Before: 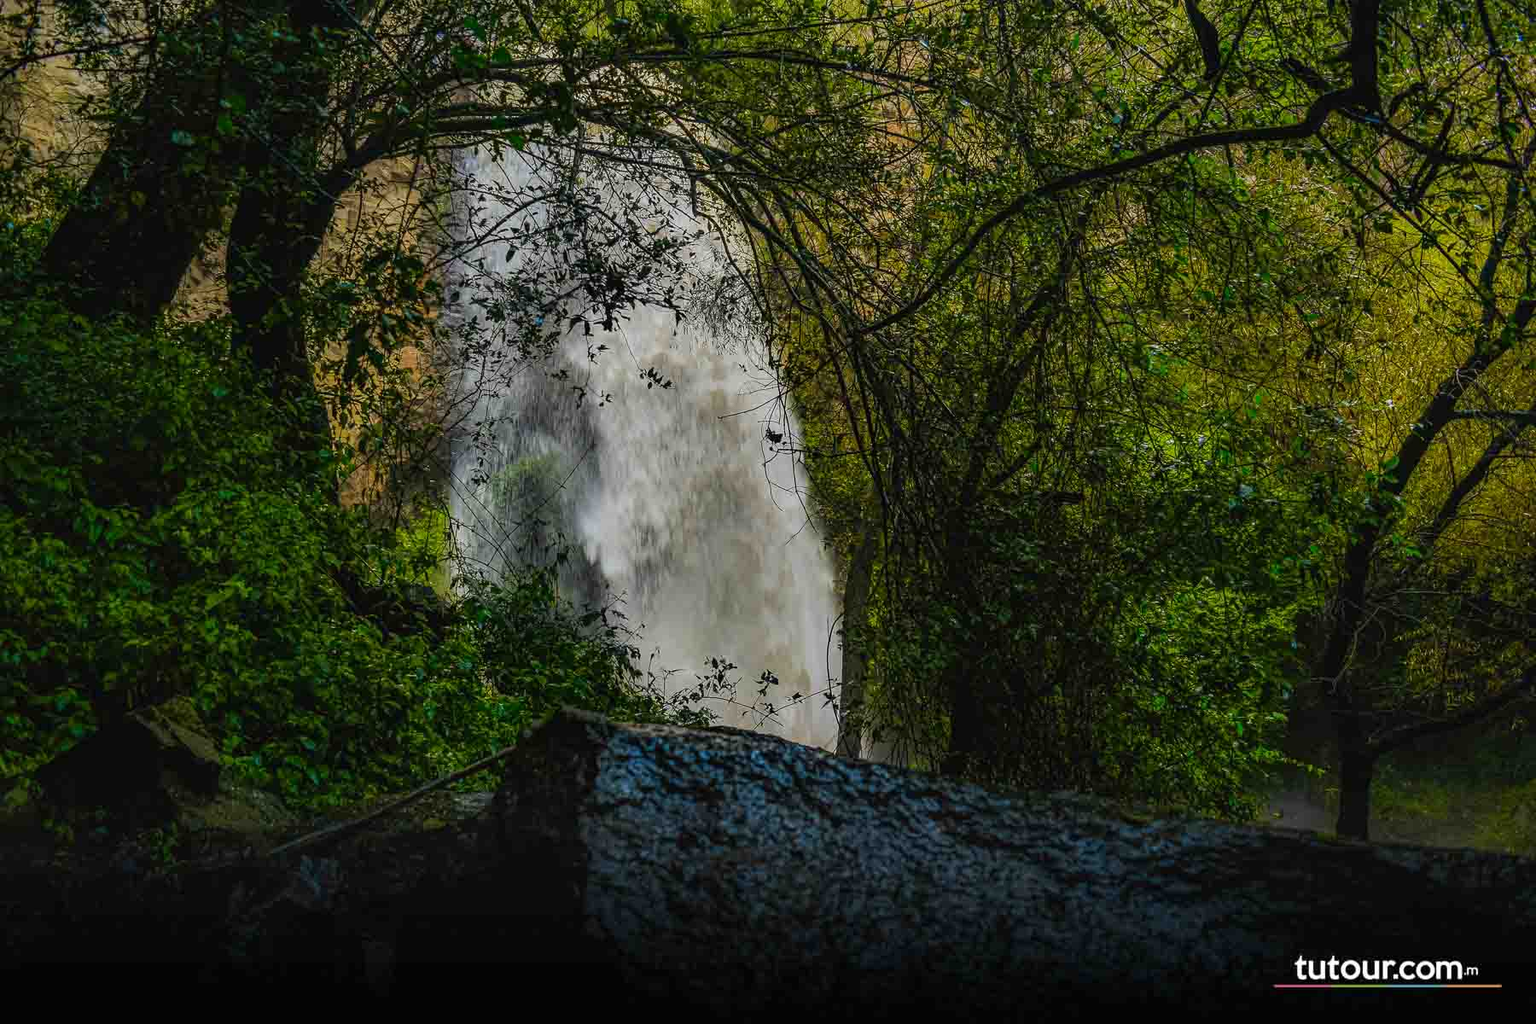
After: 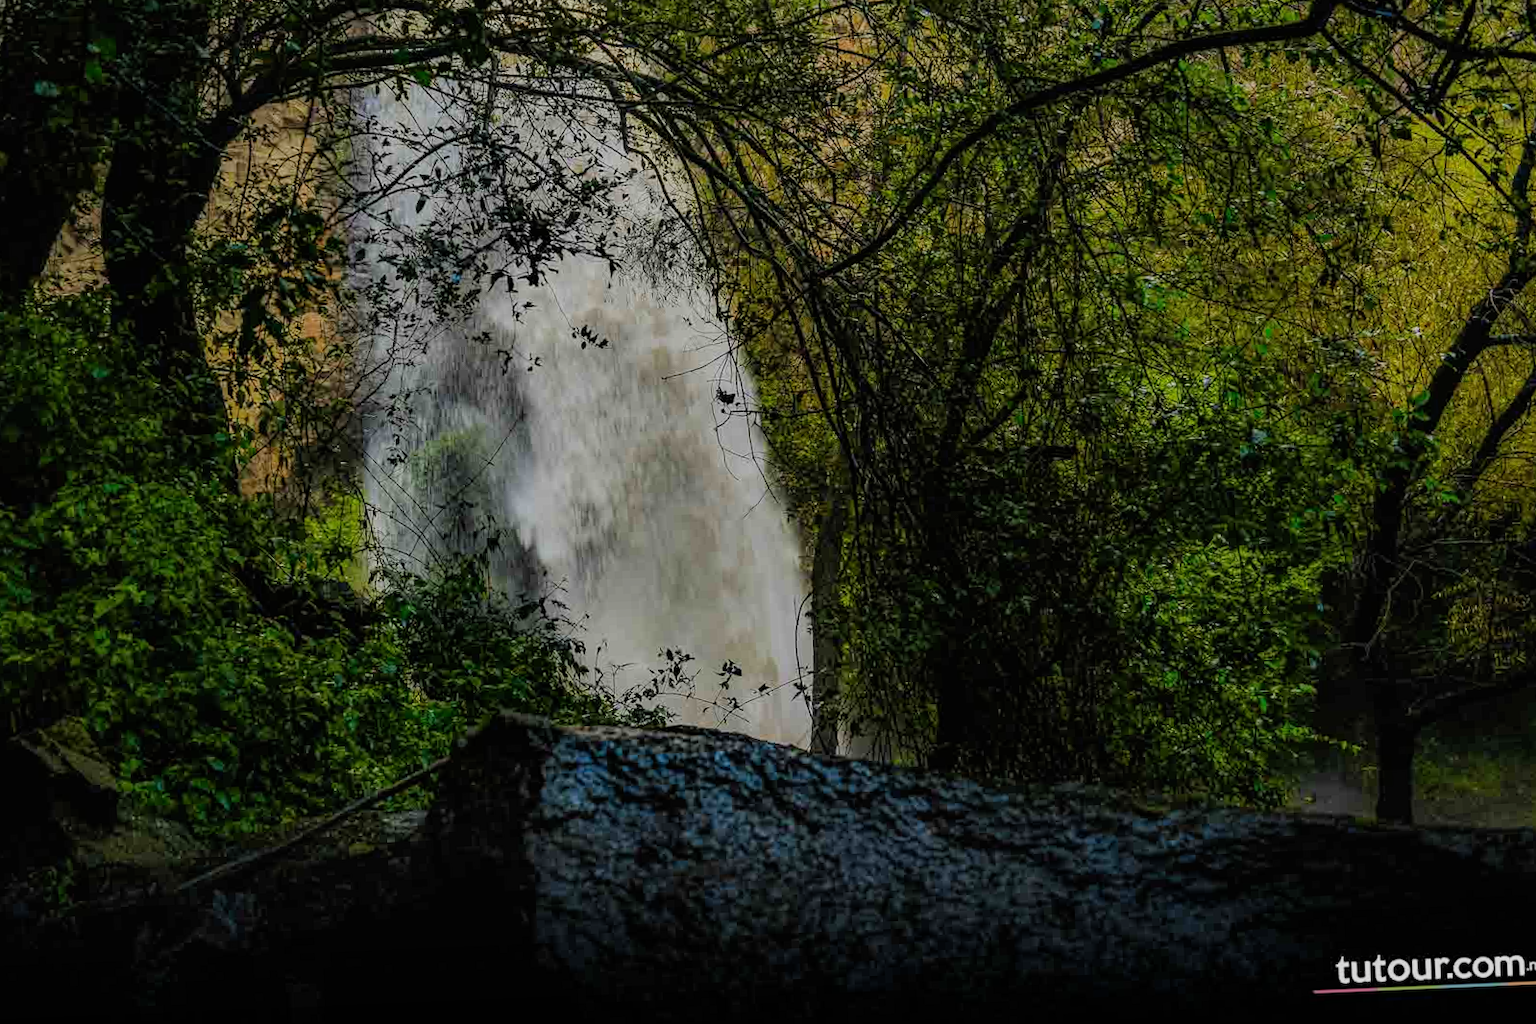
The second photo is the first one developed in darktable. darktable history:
filmic rgb: black relative exposure -8.03 EV, white relative exposure 4.06 EV, threshold 5.94 EV, hardness 4.15, contrast 0.925, color science v6 (2022), enable highlight reconstruction true
crop and rotate: angle 2.36°, left 5.729%, top 5.673%
